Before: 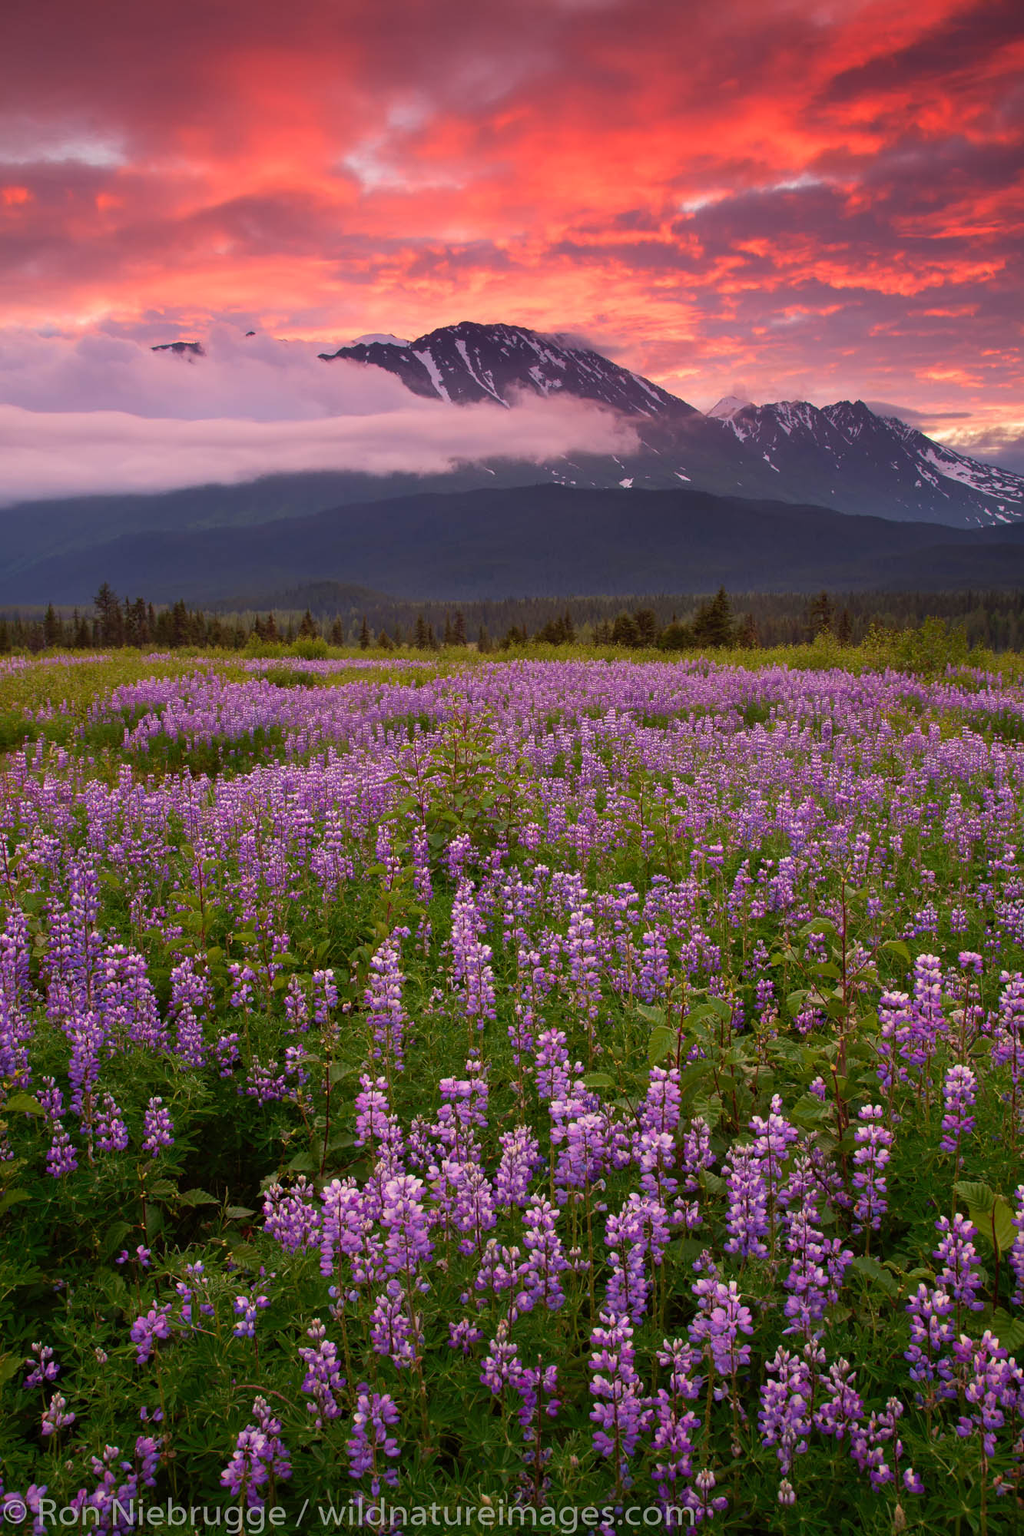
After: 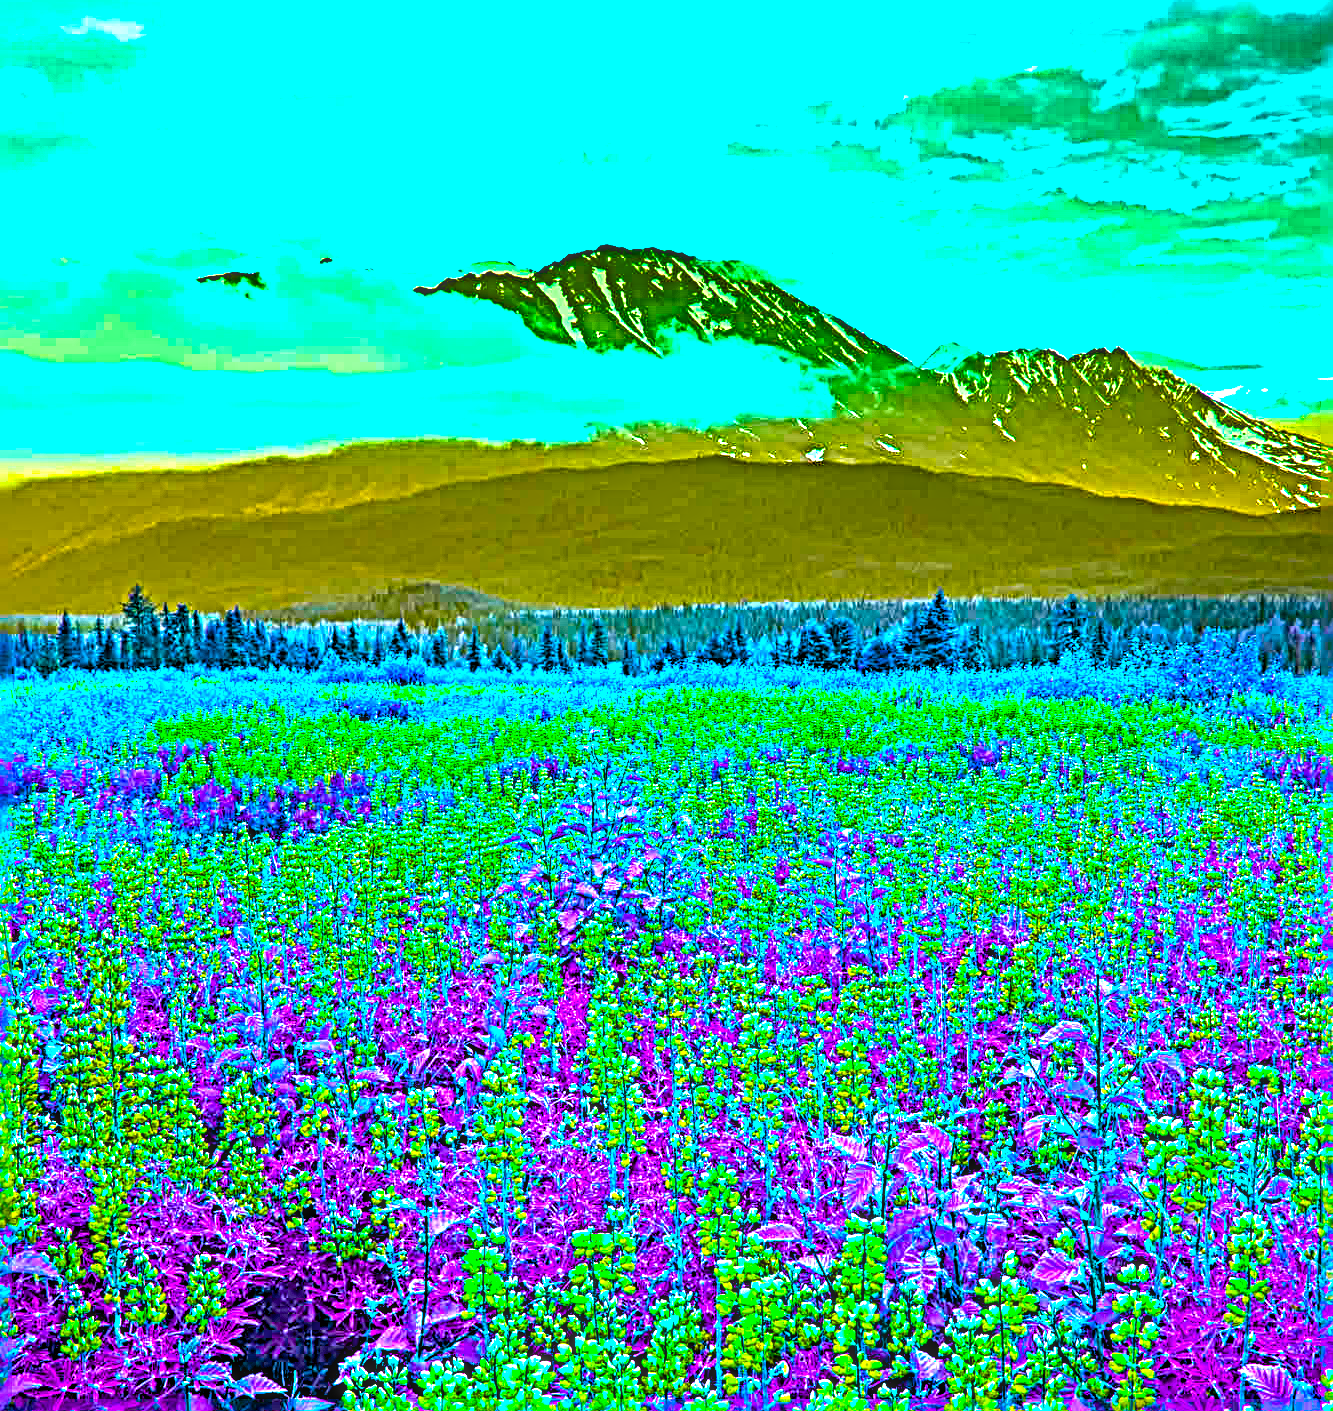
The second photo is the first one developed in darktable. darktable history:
crop and rotate: top 8.732%, bottom 20.706%
exposure: black level correction 0.001, exposure 2.547 EV, compensate highlight preservation false
color correction: highlights b* -0.019, saturation 1.35
sharpen: radius 6.287, amount 1.794, threshold 0.087
color balance rgb: shadows lift › chroma 2.042%, shadows lift › hue 247.22°, perceptual saturation grading › global saturation 75.28%, perceptual saturation grading › shadows -31.172%, hue shift 177.18°, global vibrance 49.315%, contrast 0.664%
shadows and highlights: shadows 31.88, highlights -32.48, soften with gaussian
local contrast: highlights 20%, detail 150%
